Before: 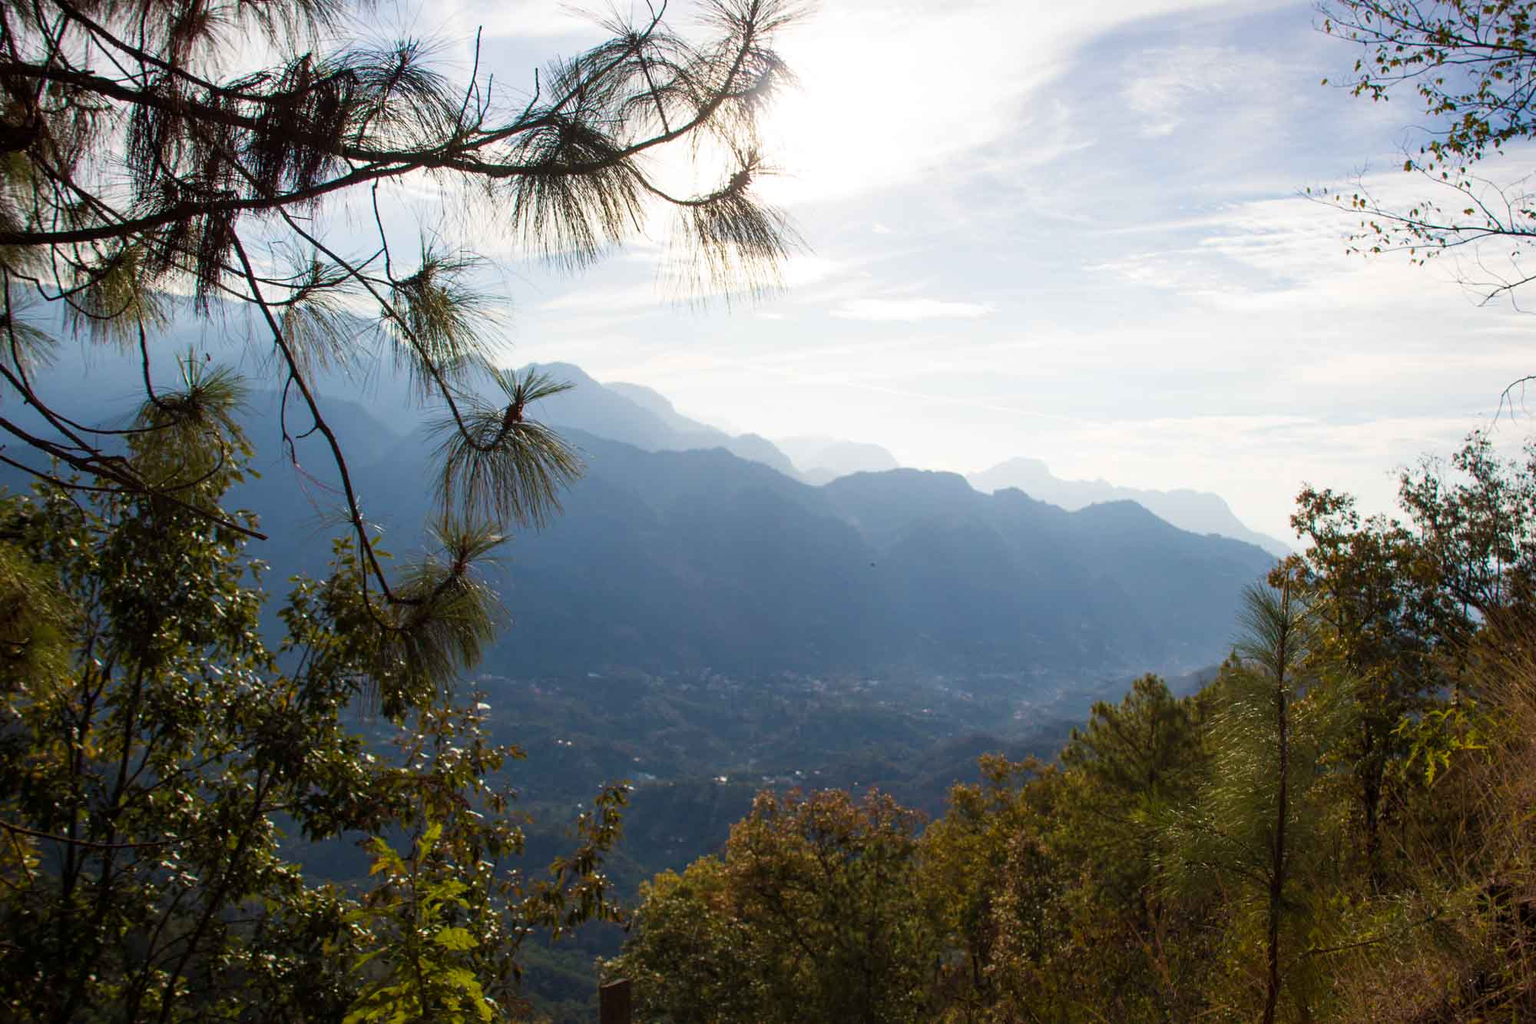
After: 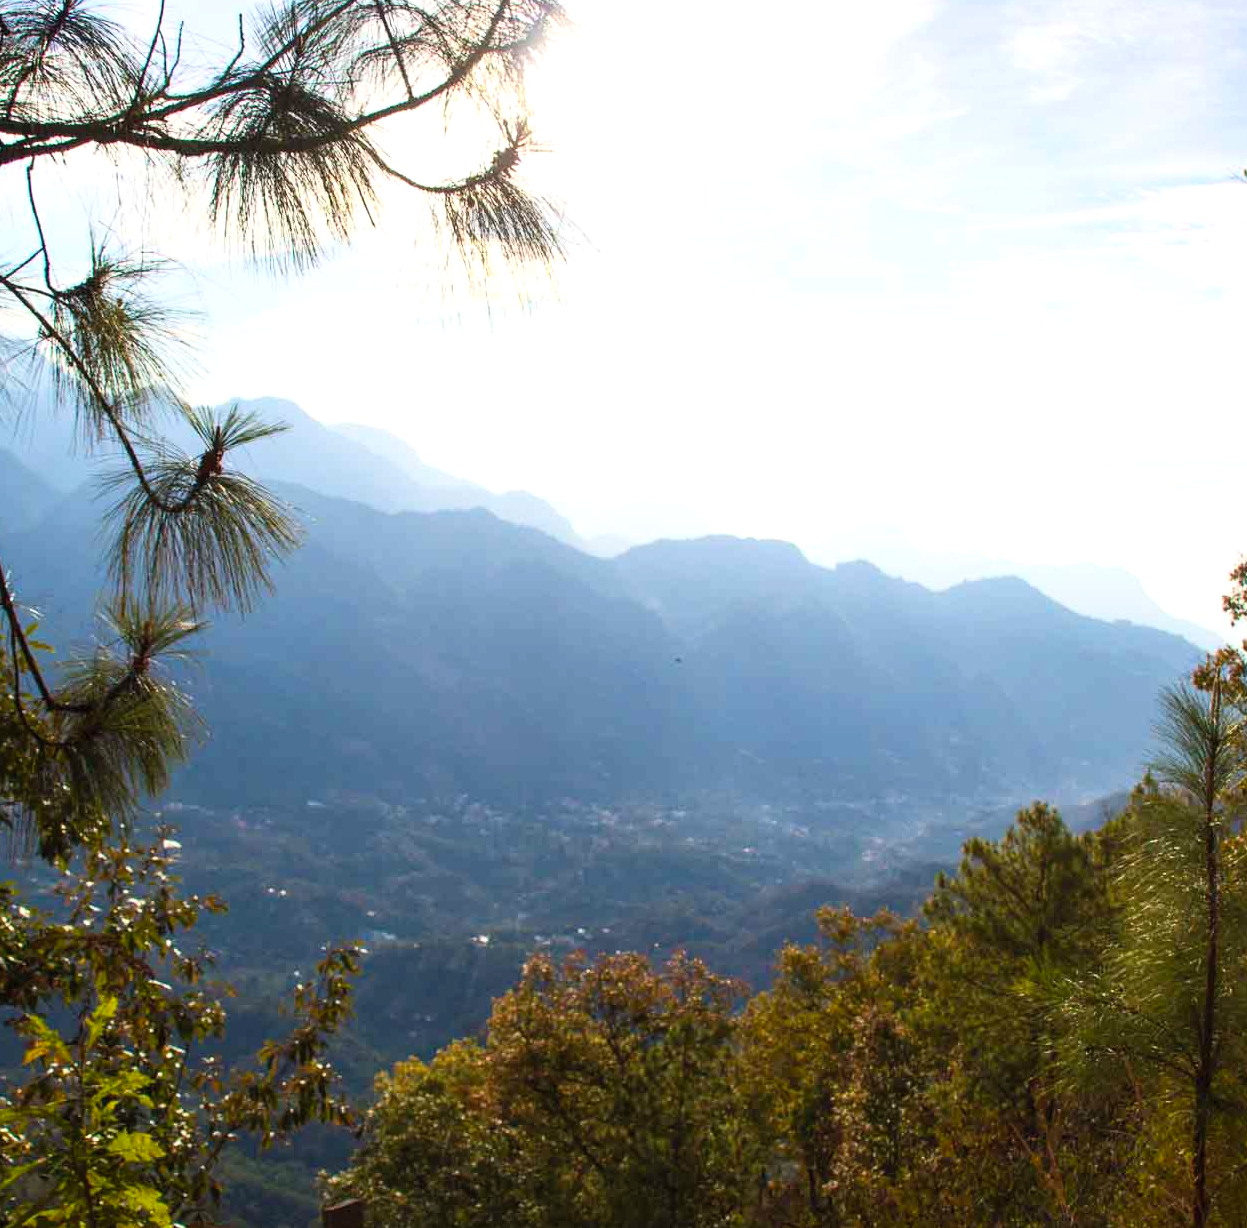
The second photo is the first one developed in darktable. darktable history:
crop and rotate: left 22.918%, top 5.629%, right 14.711%, bottom 2.247%
contrast brightness saturation: contrast 0.2, brightness 0.16, saturation 0.22
levels: levels [0, 0.476, 0.951]
